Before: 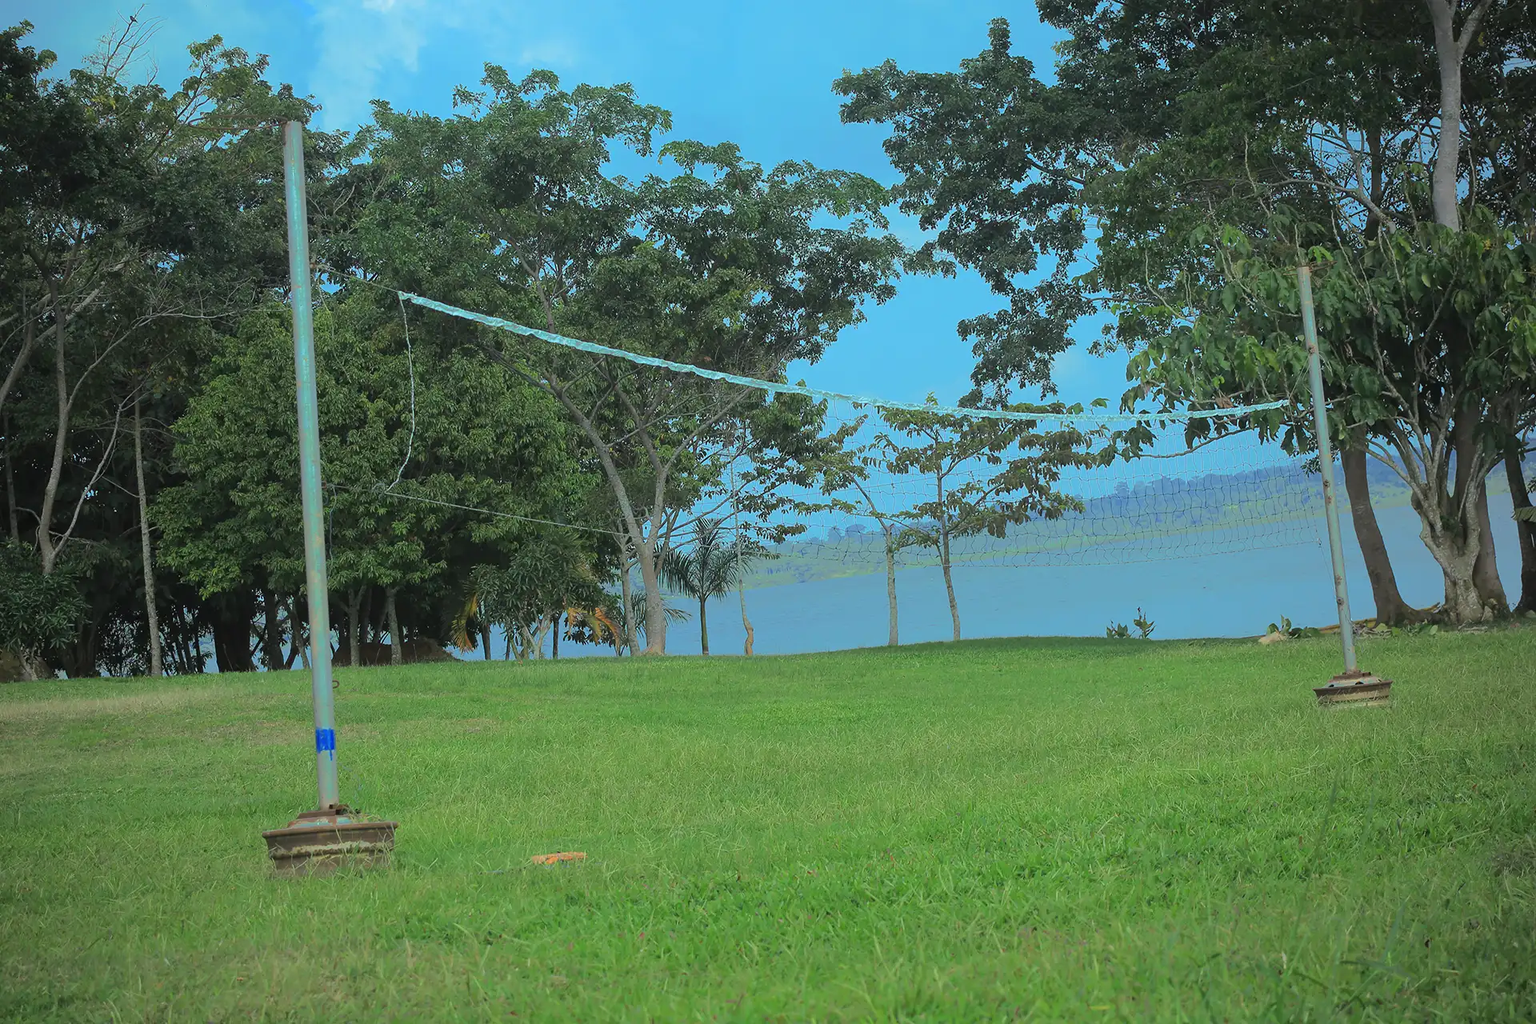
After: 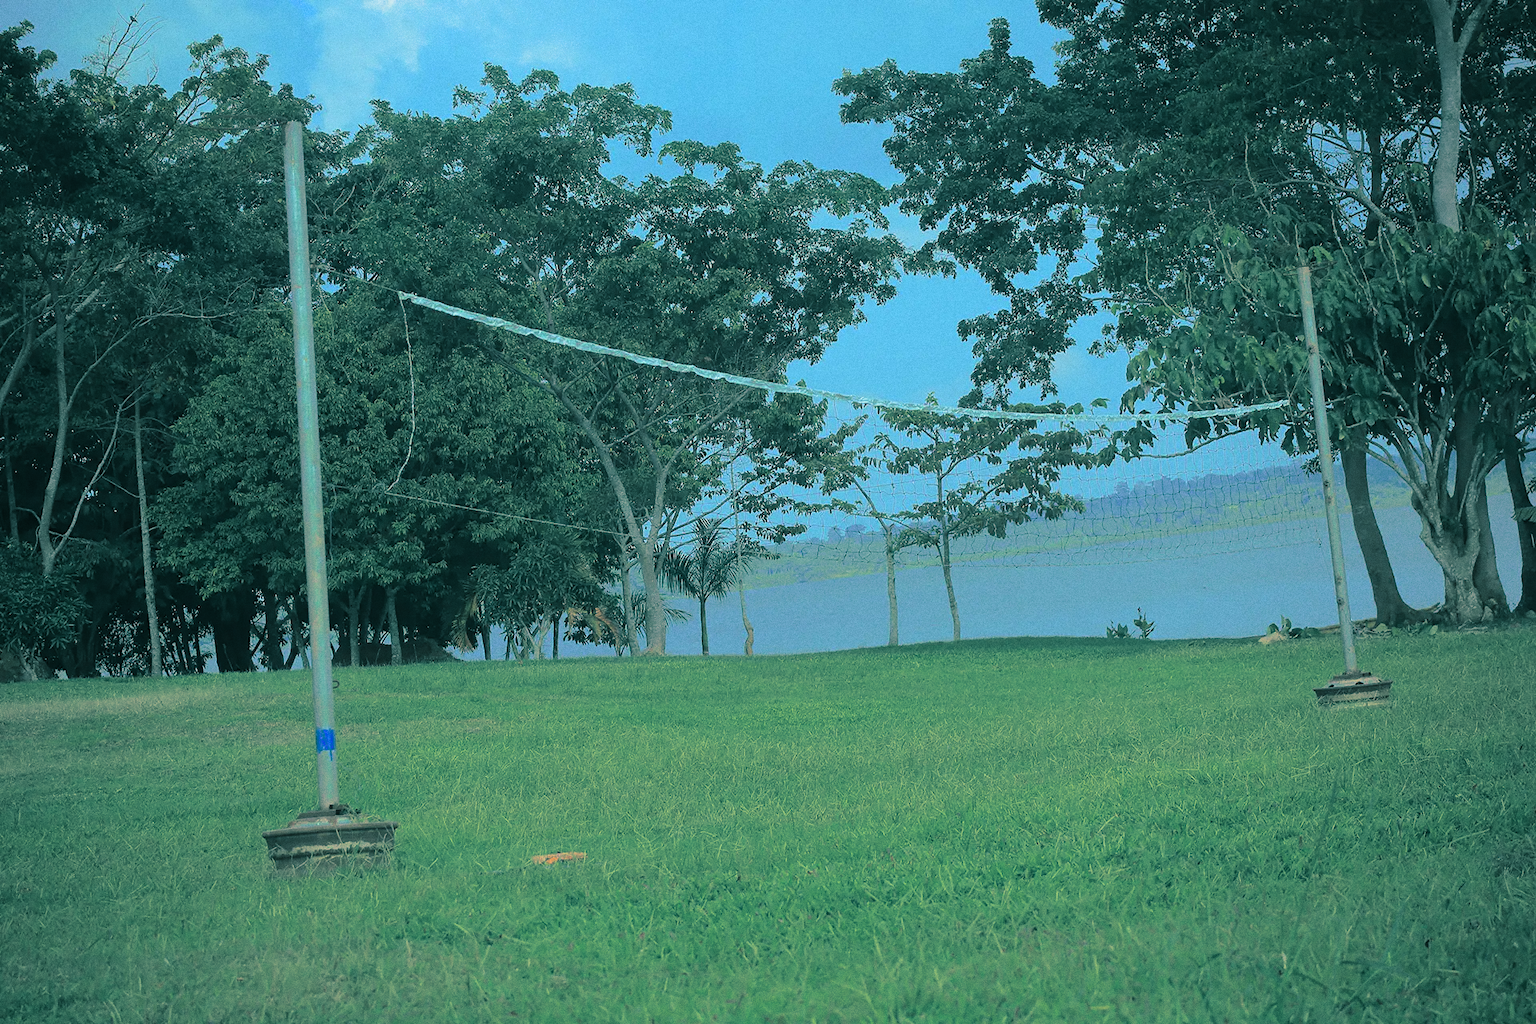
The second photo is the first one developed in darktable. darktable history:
split-toning: shadows › hue 186.43°, highlights › hue 49.29°, compress 30.29%
grain: coarseness 0.09 ISO
exposure: exposure 0.014 EV, compensate highlight preservation false
